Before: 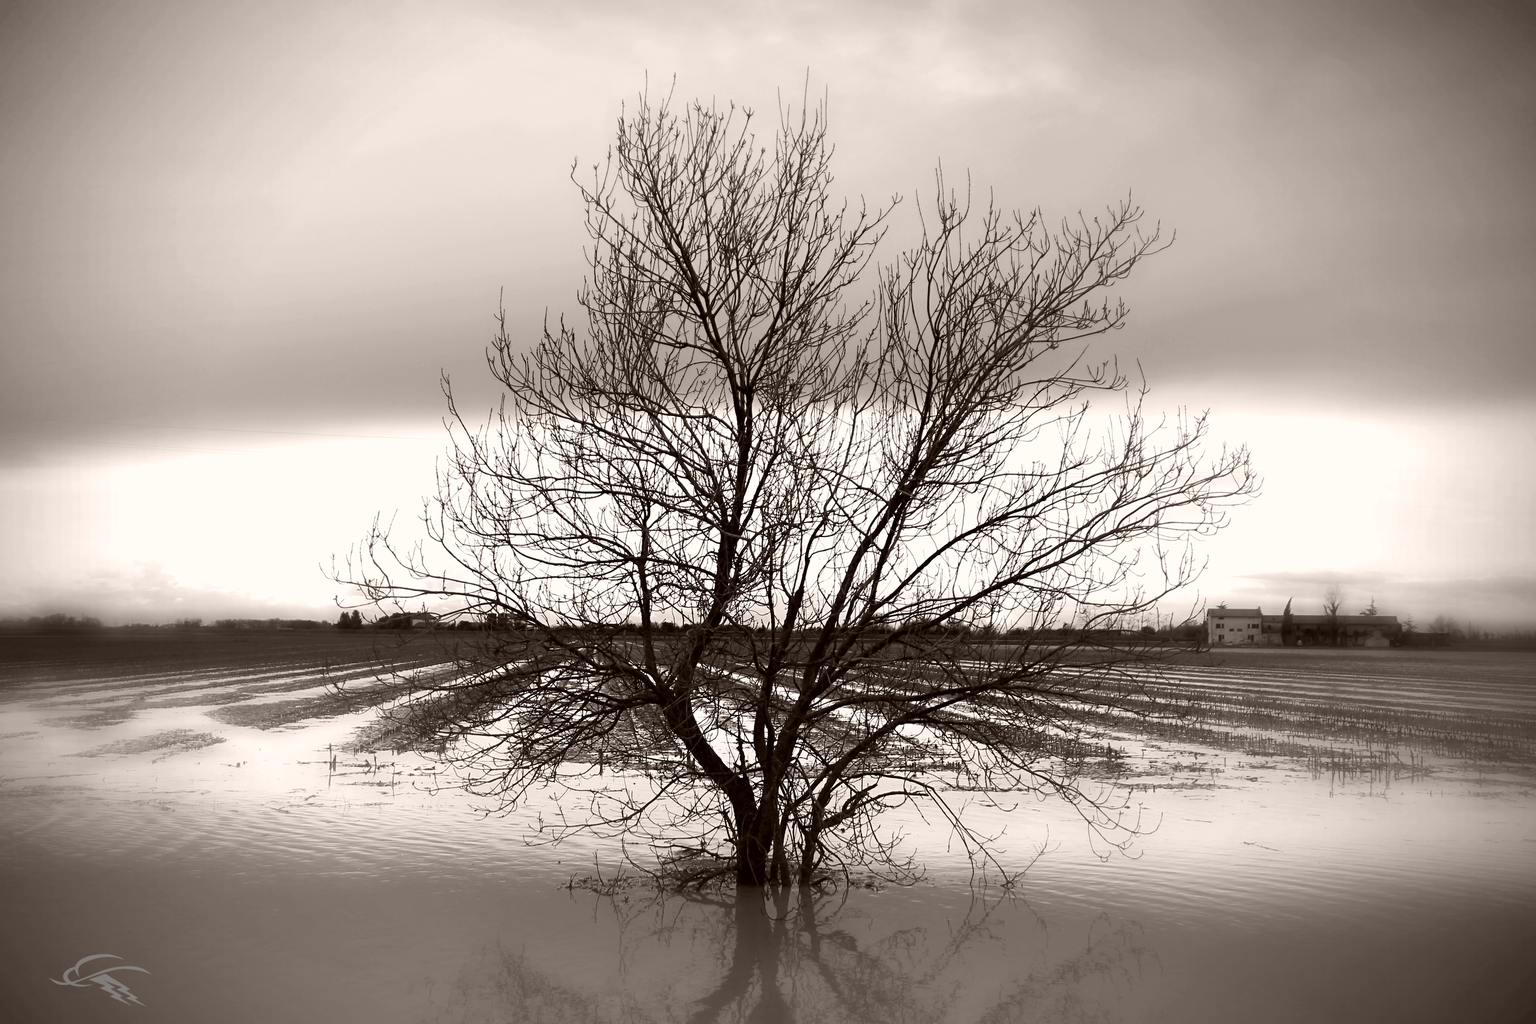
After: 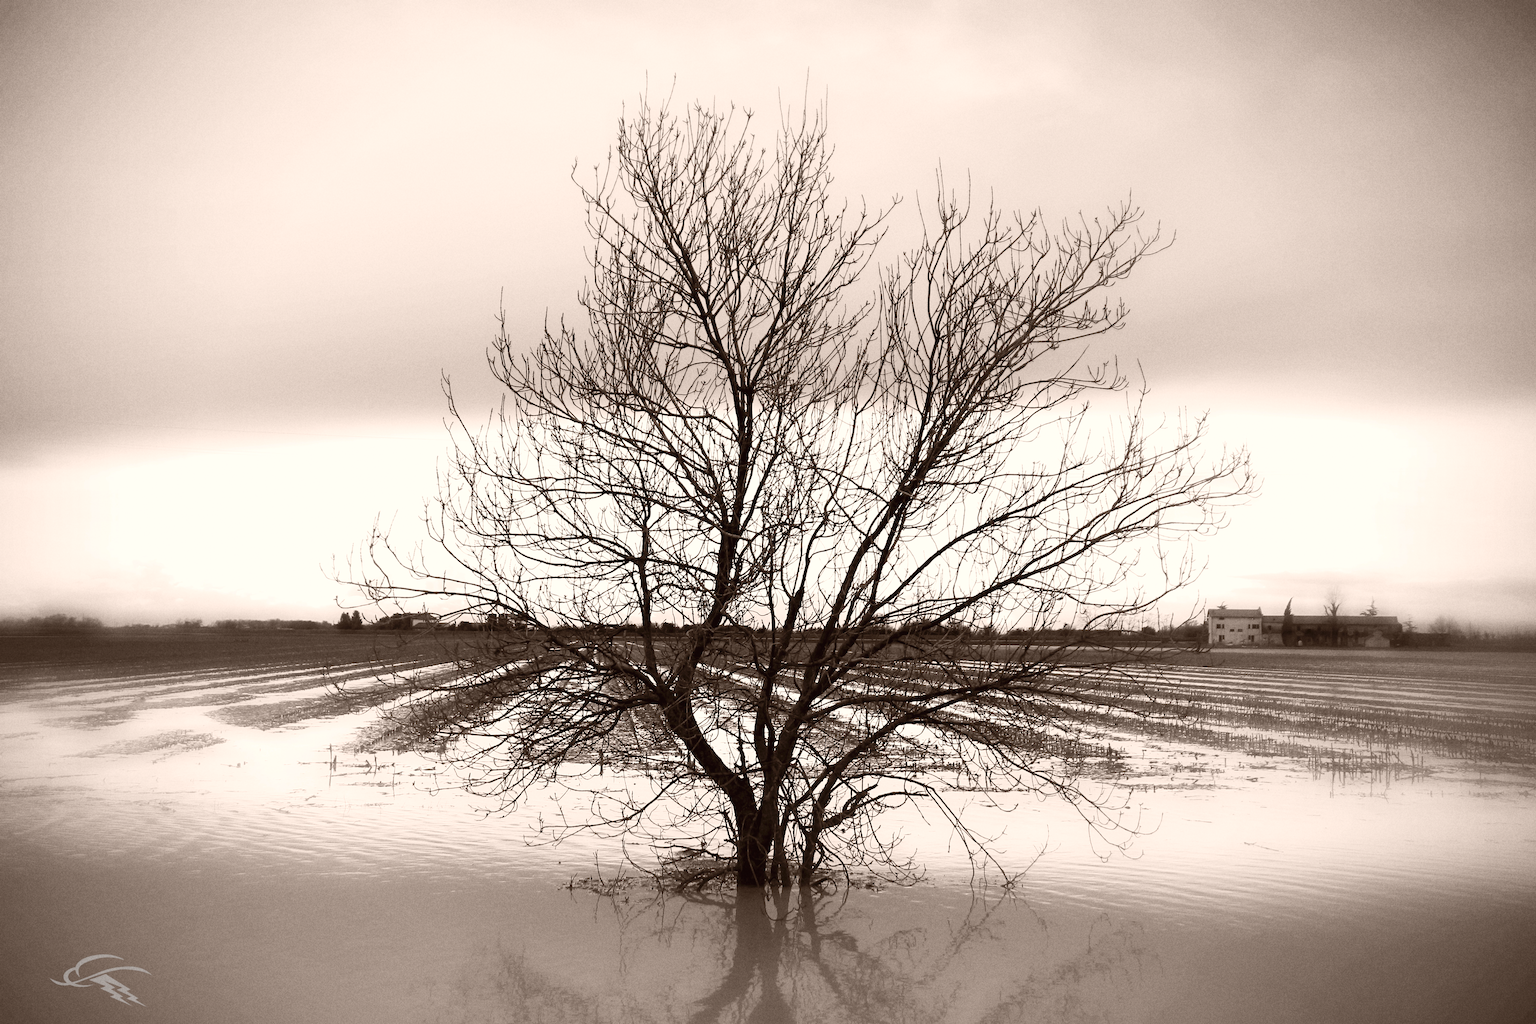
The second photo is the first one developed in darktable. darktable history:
grain: coarseness 7.08 ISO, strength 21.67%, mid-tones bias 59.58%
contrast brightness saturation: contrast 0.24, brightness 0.26, saturation 0.39
